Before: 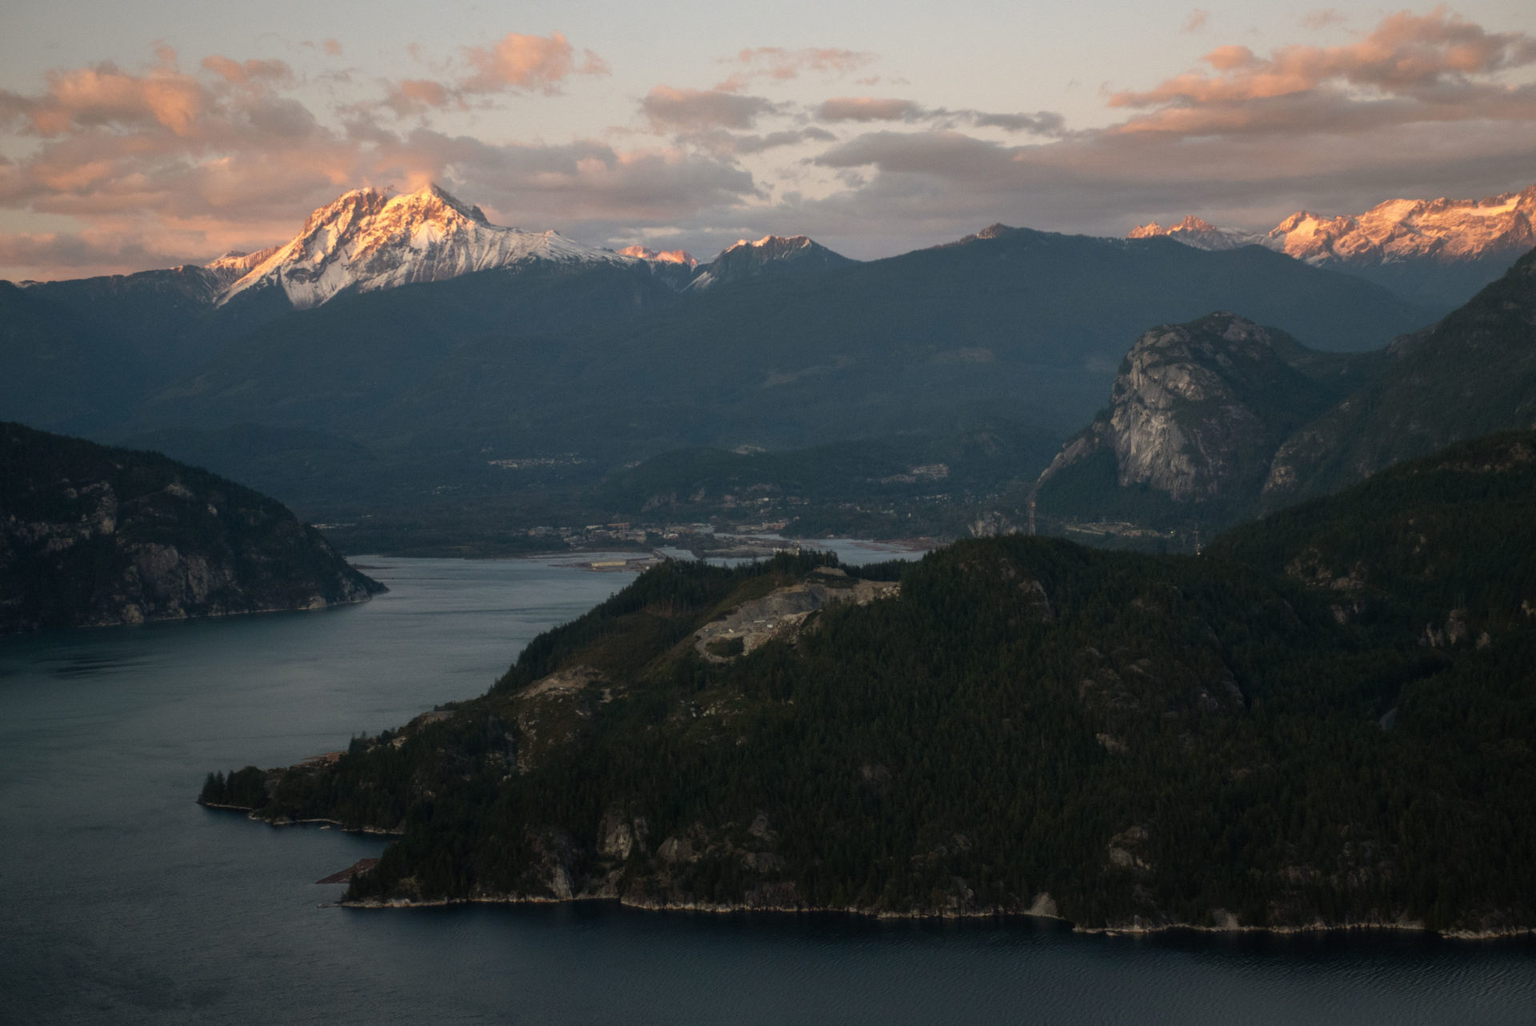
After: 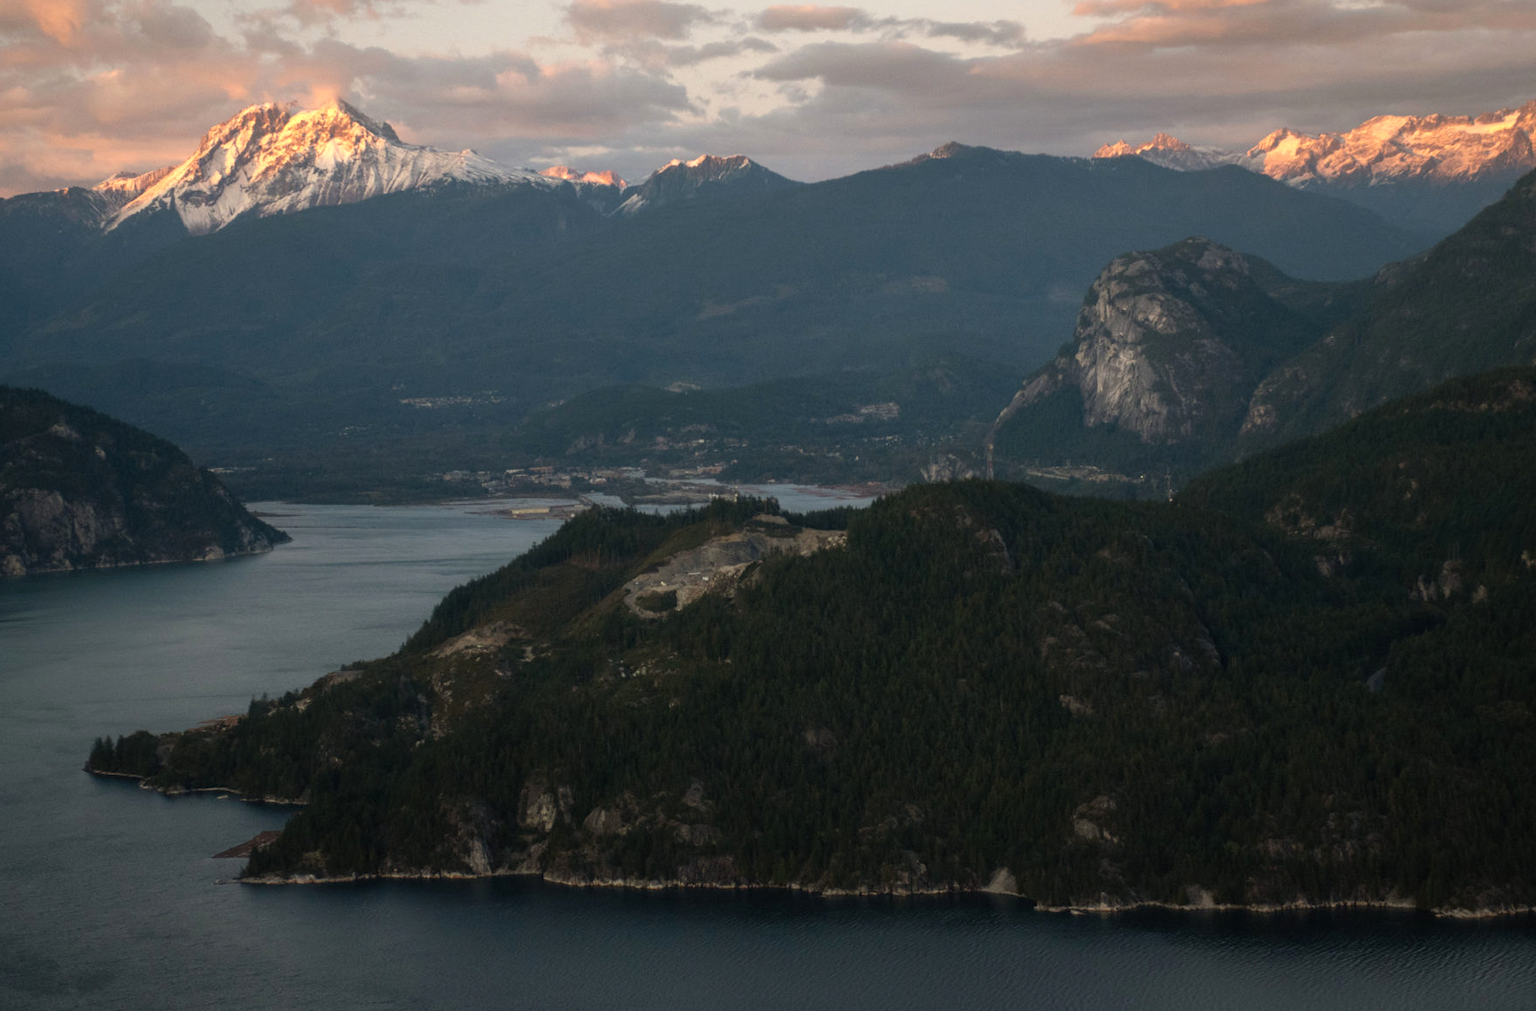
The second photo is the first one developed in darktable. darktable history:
crop and rotate: left 7.844%, top 9.065%
exposure: exposure 0.299 EV, compensate highlight preservation false
